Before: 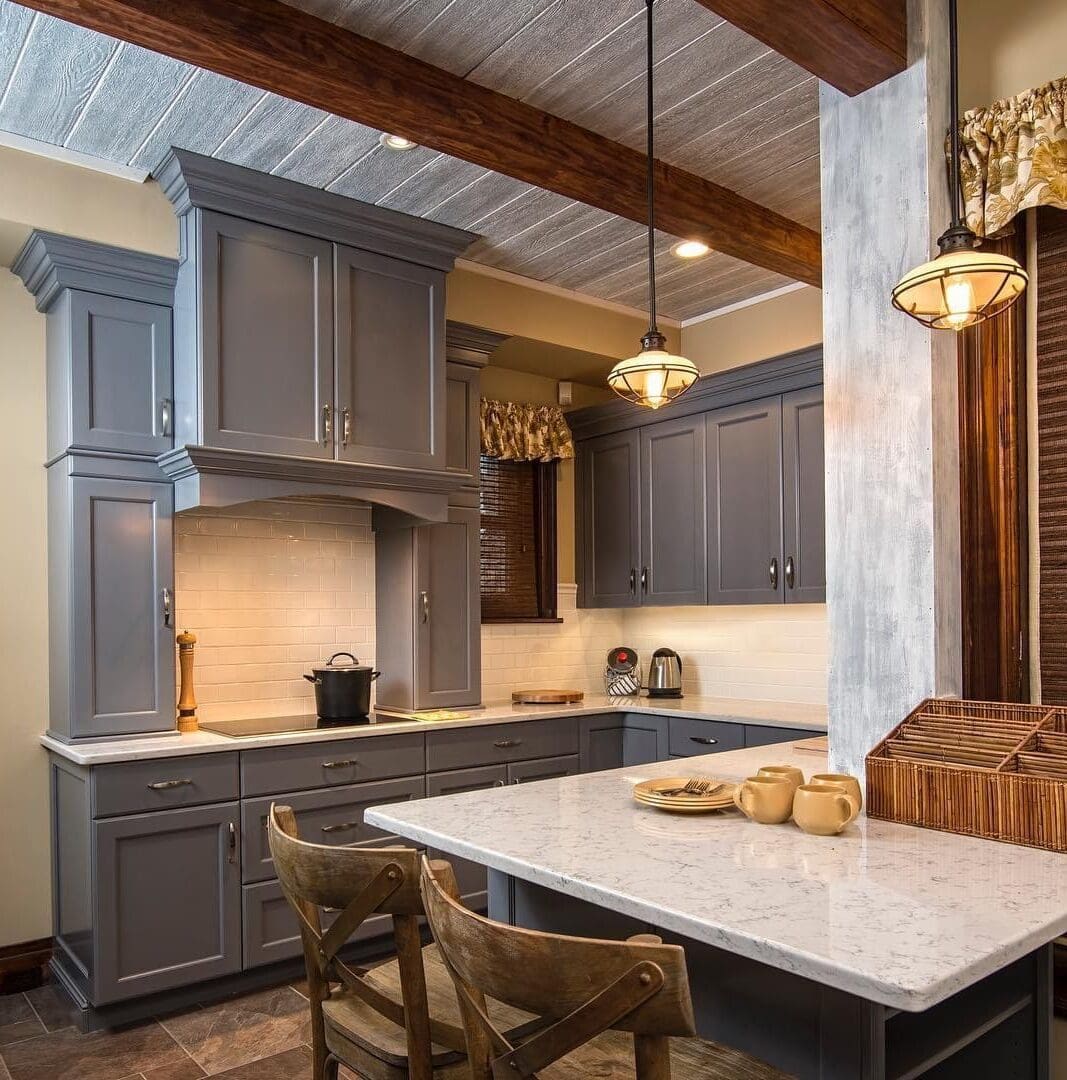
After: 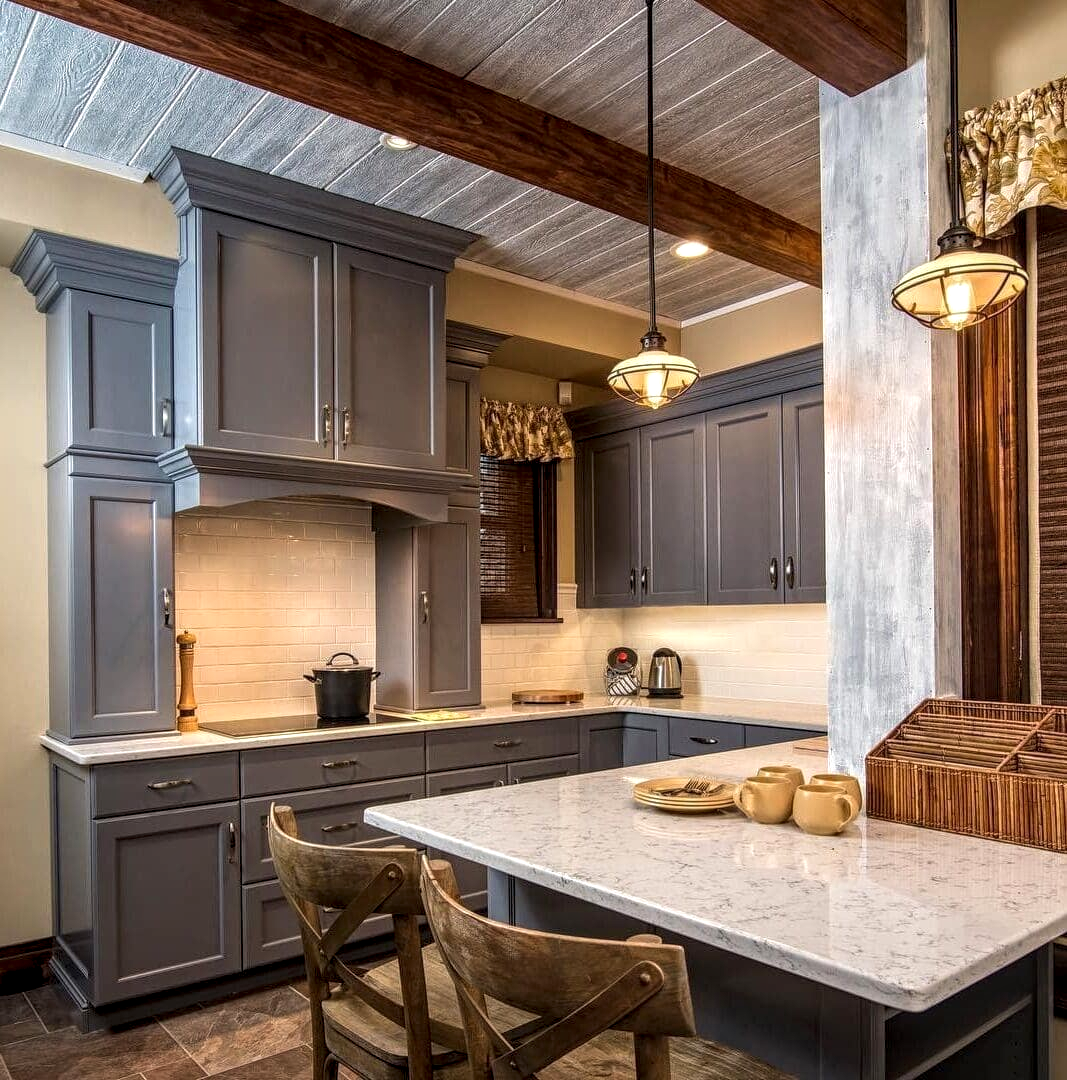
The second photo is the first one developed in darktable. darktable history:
local contrast: detail 142%
velvia: strength 10%
